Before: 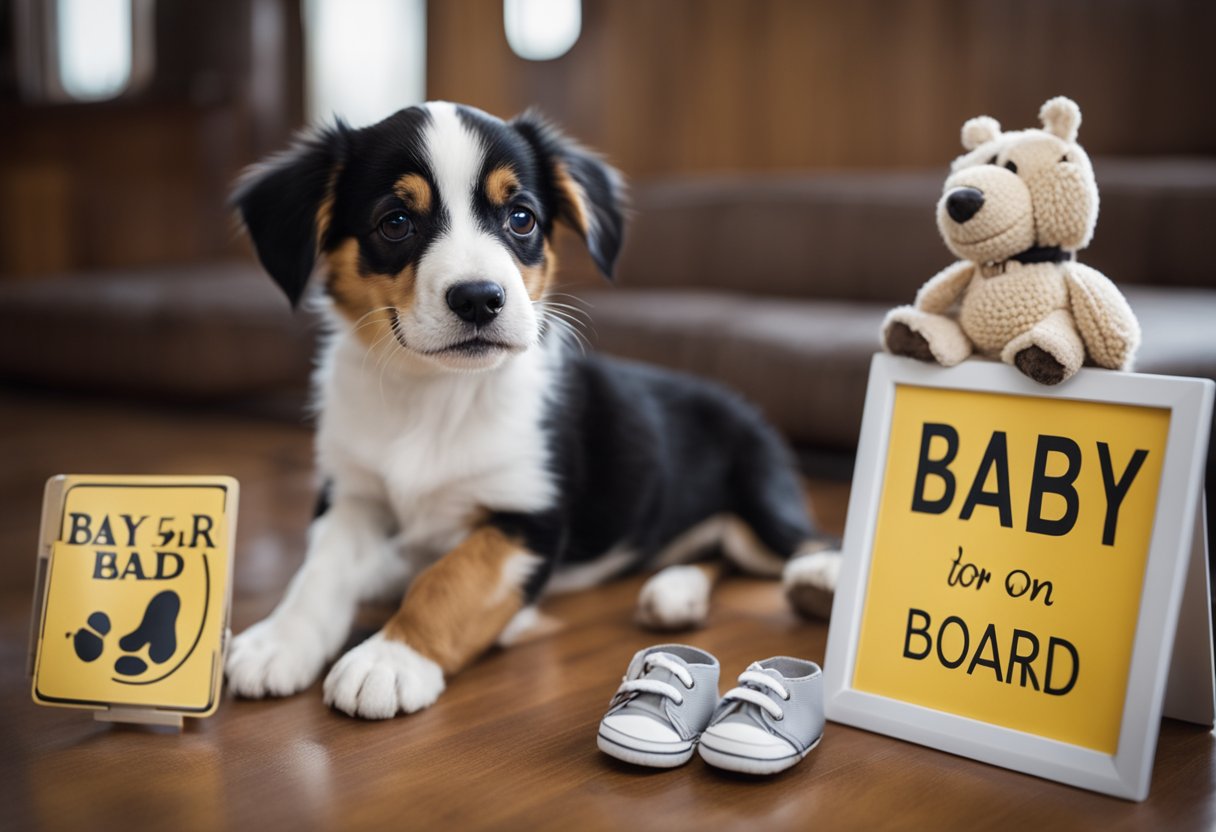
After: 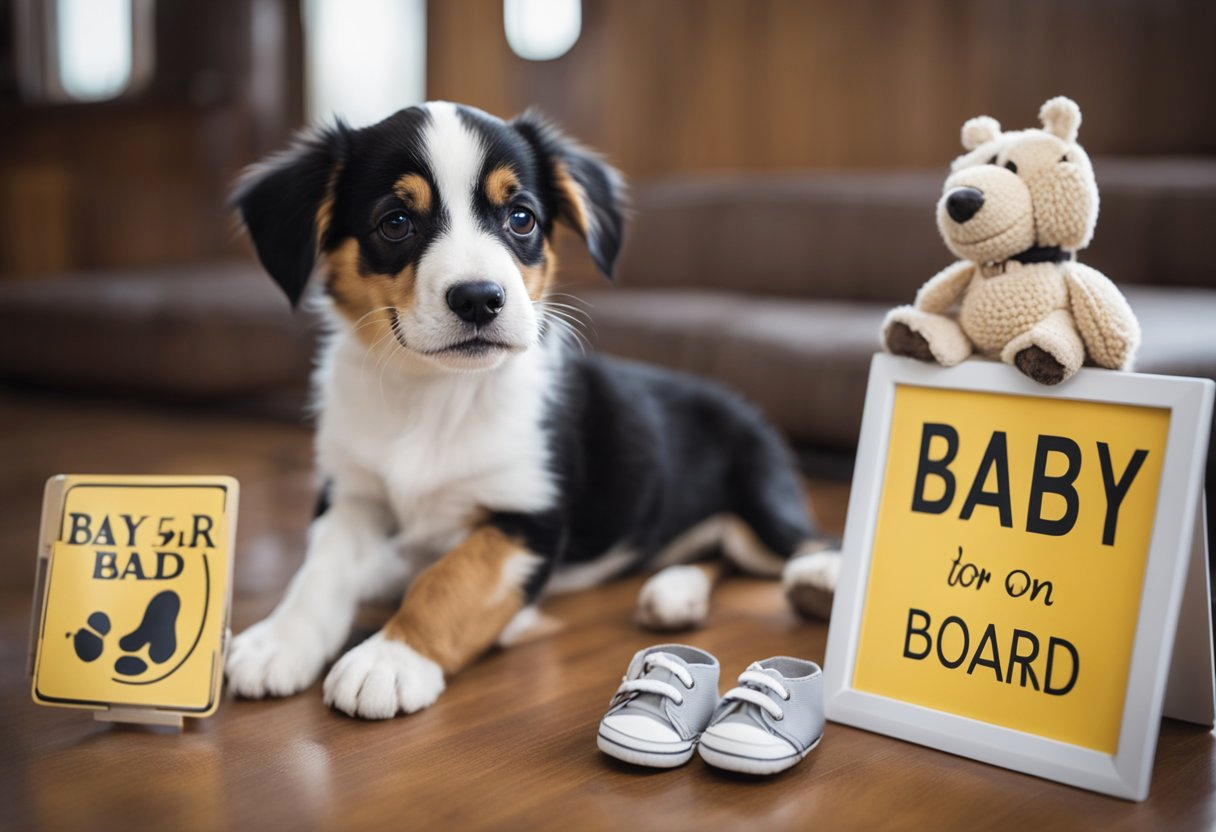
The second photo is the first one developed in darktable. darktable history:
contrast brightness saturation: contrast 0.054, brightness 0.069, saturation 0.012
